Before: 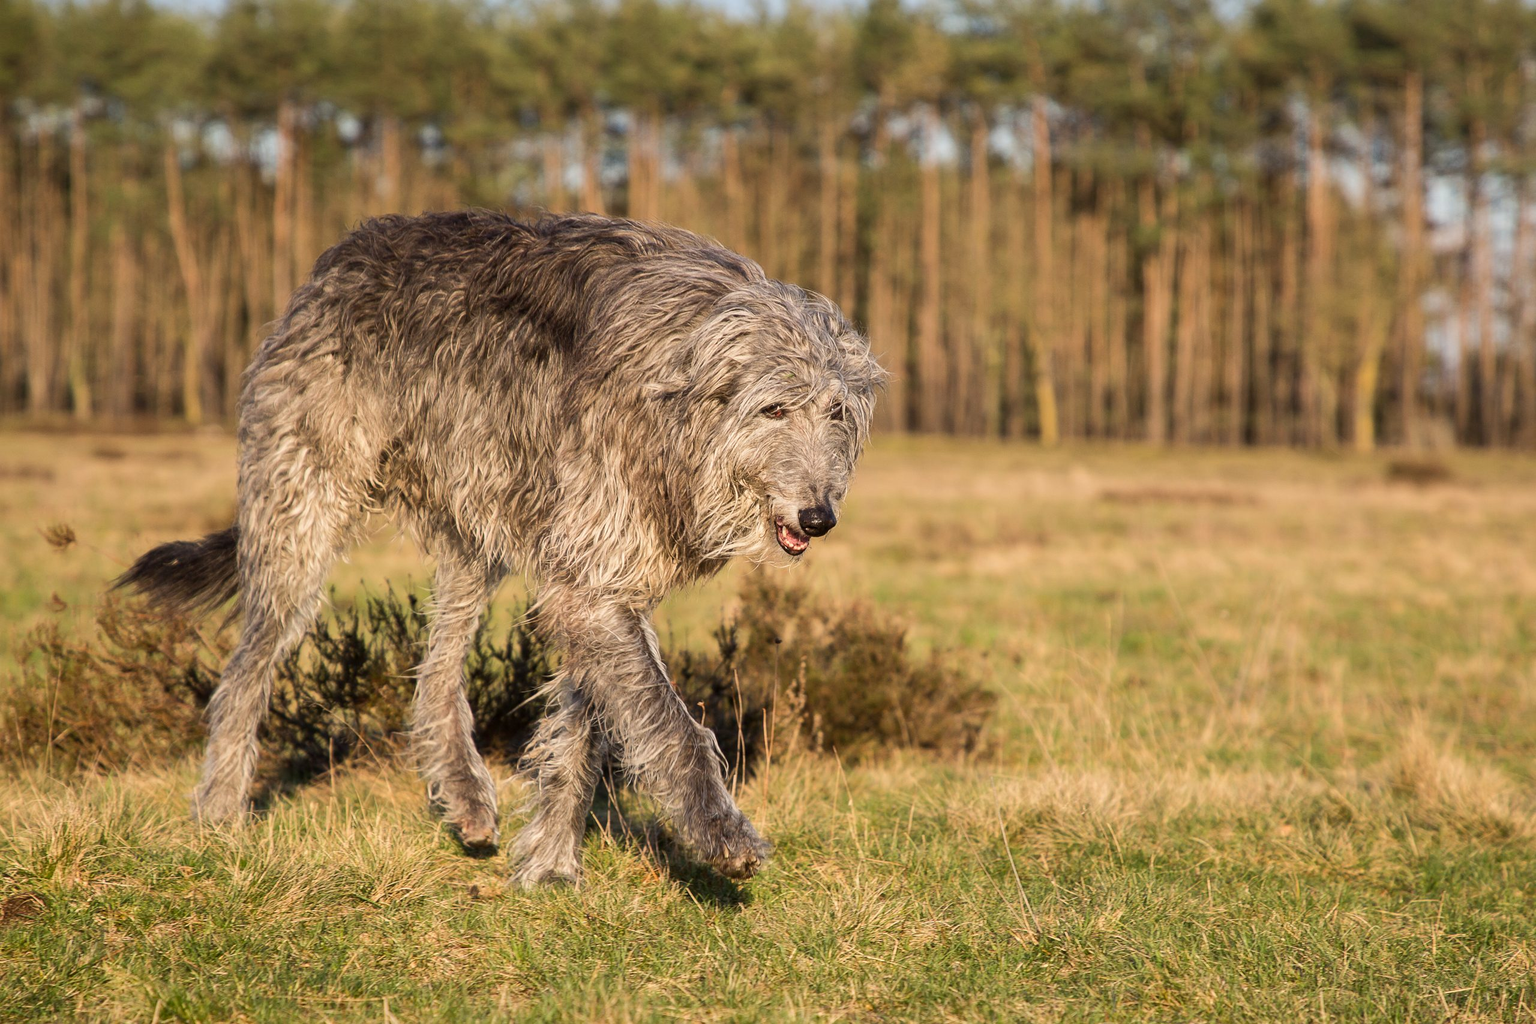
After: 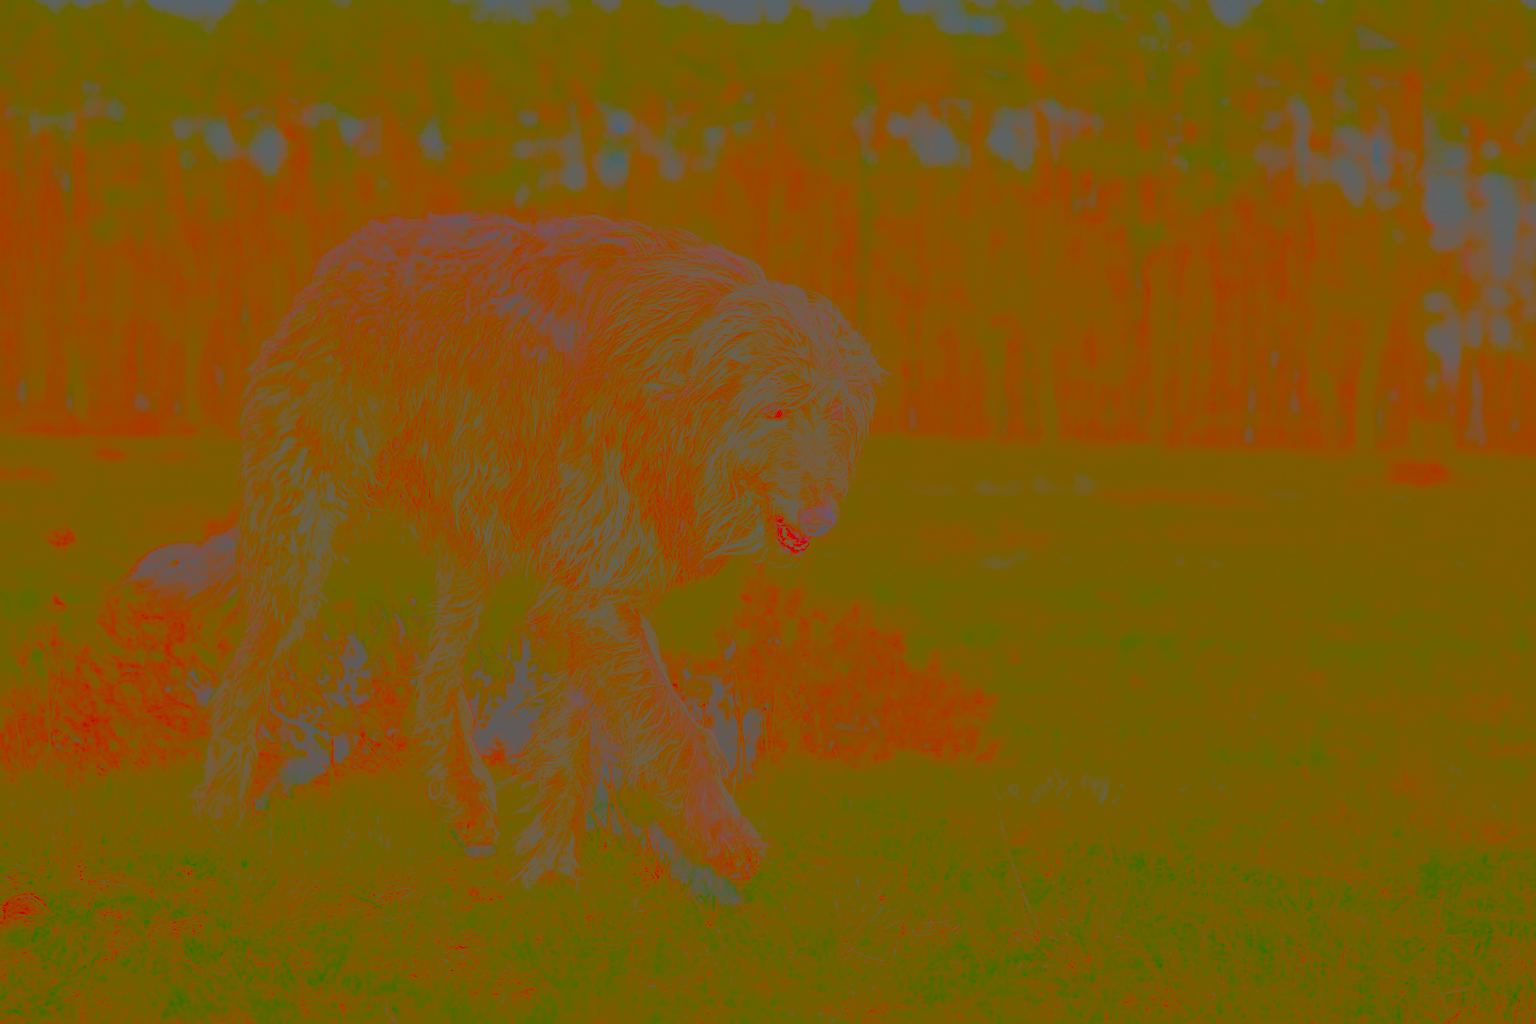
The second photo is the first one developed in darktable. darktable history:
contrast brightness saturation: contrast -0.977, brightness -0.158, saturation 0.753
base curve: curves: ch0 [(0, 0) (0.007, 0.004) (0.027, 0.03) (0.046, 0.07) (0.207, 0.54) (0.442, 0.872) (0.673, 0.972) (1, 1)], preserve colors none
exposure: exposure -0.249 EV, compensate exposure bias true, compensate highlight preservation false
tone equalizer: on, module defaults
